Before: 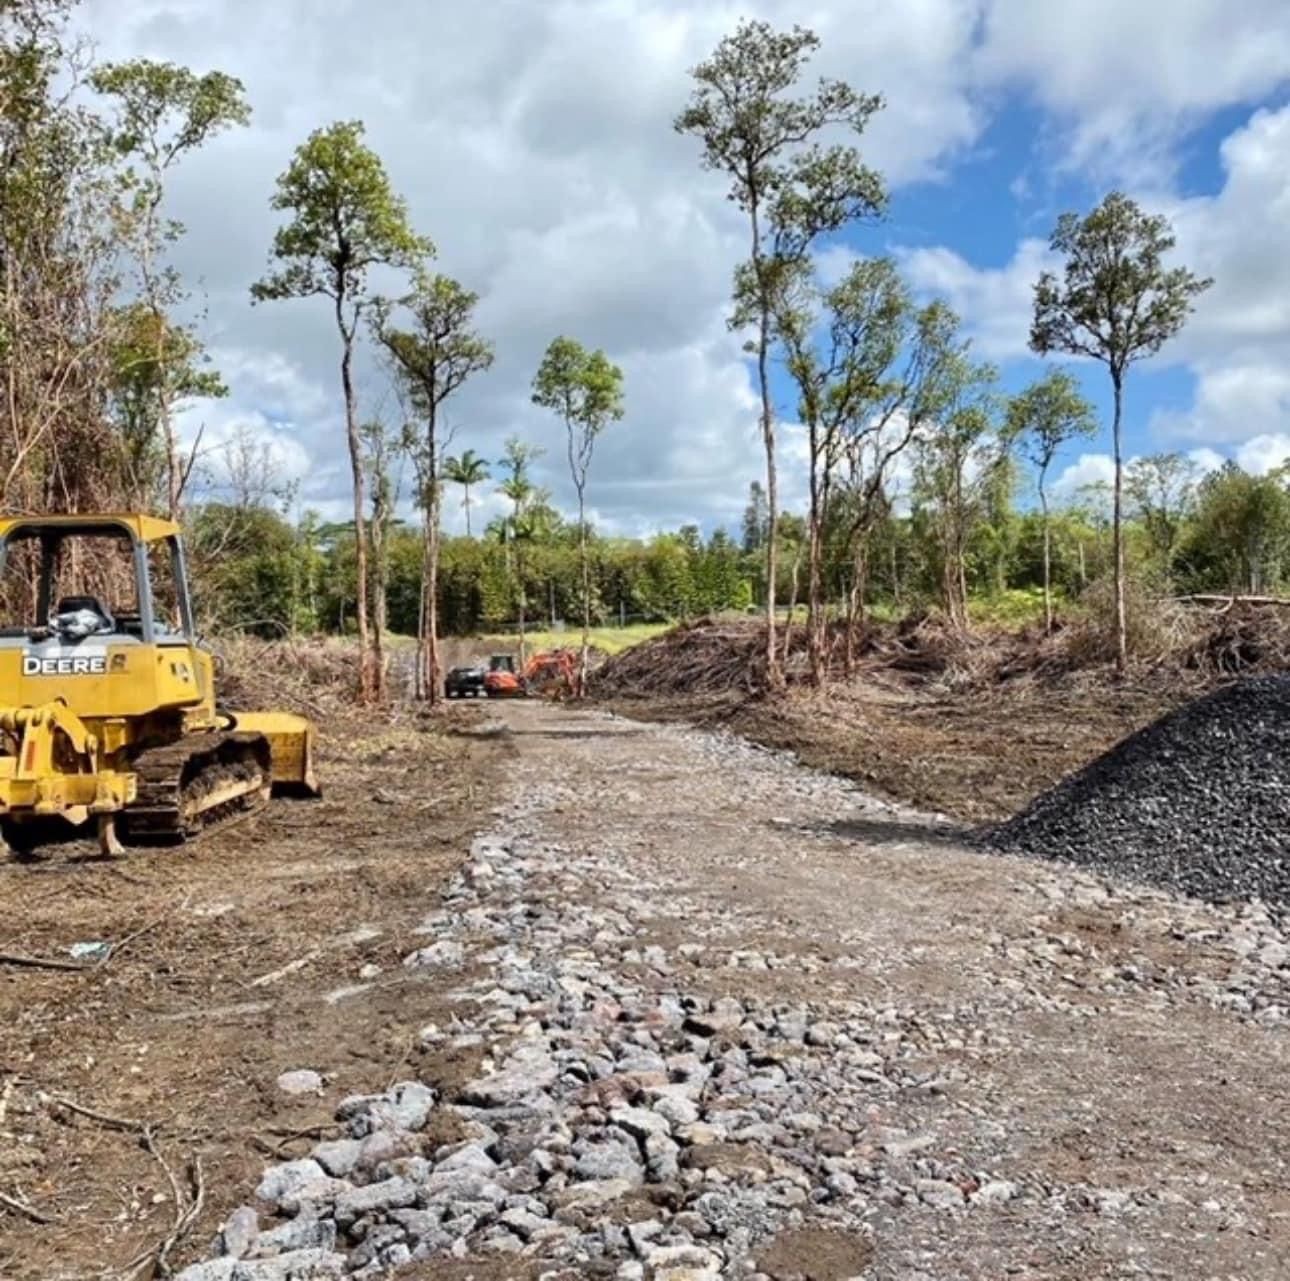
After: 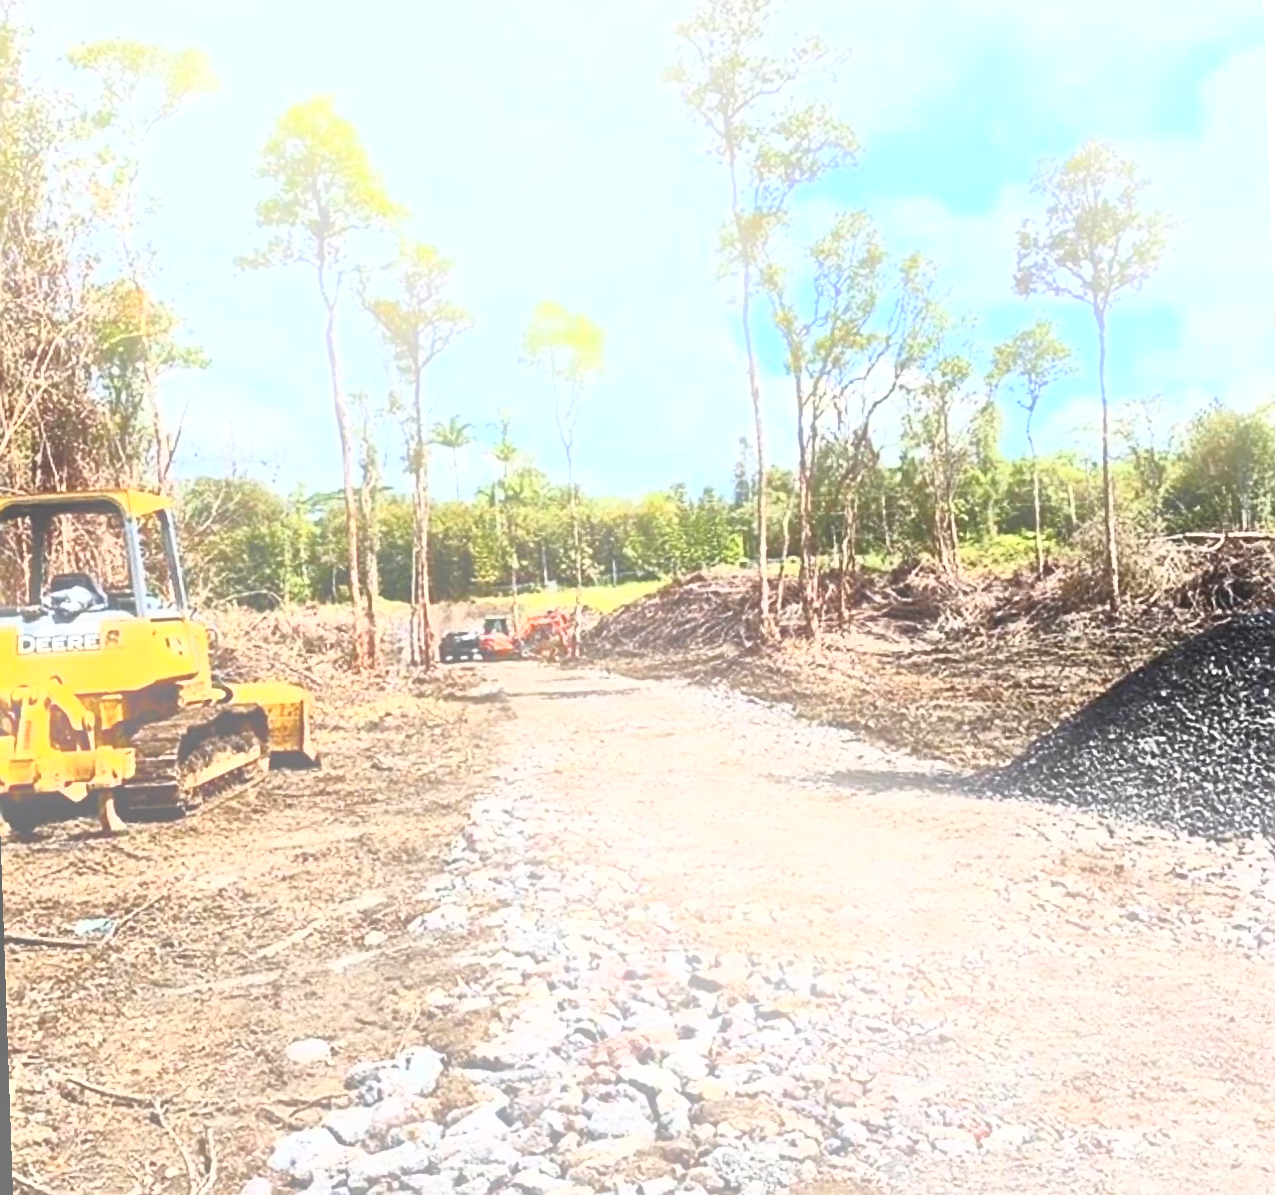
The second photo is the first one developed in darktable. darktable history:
sharpen: on, module defaults
contrast brightness saturation: contrast 0.62, brightness 0.34, saturation 0.14
bloom: on, module defaults
rotate and perspective: rotation -2°, crop left 0.022, crop right 0.978, crop top 0.049, crop bottom 0.951
